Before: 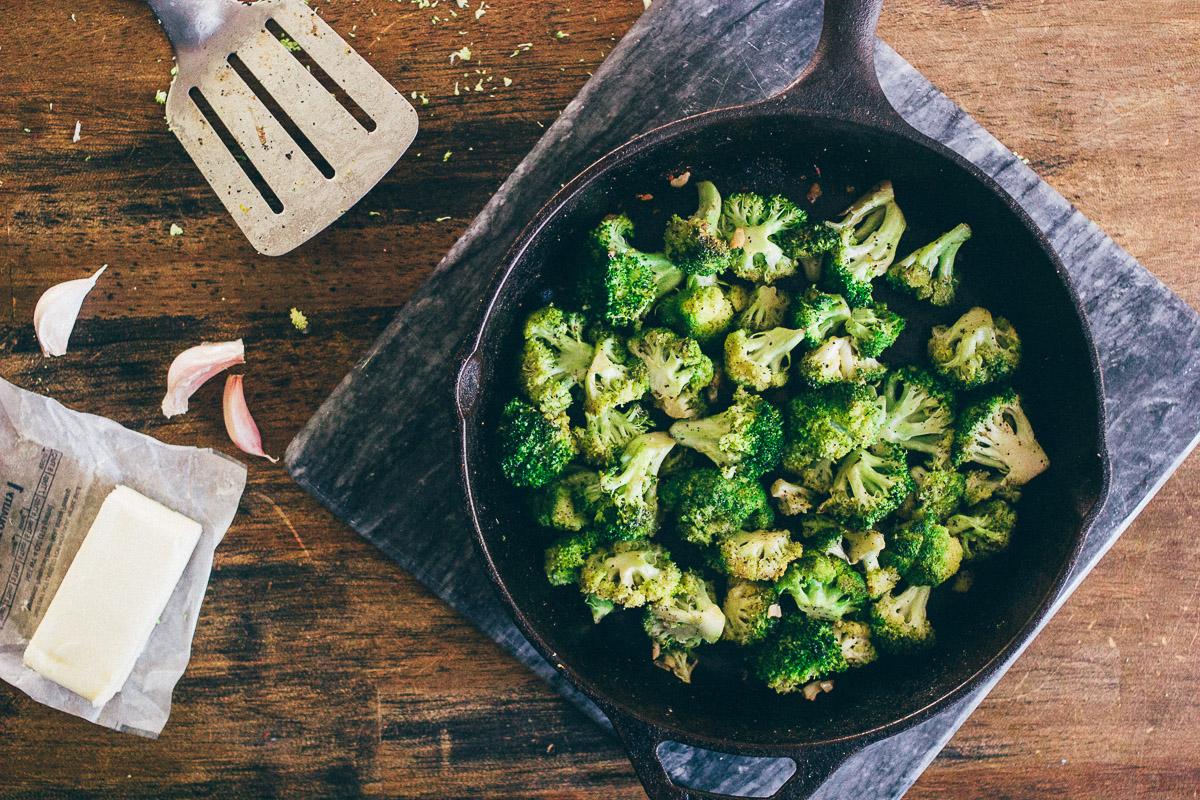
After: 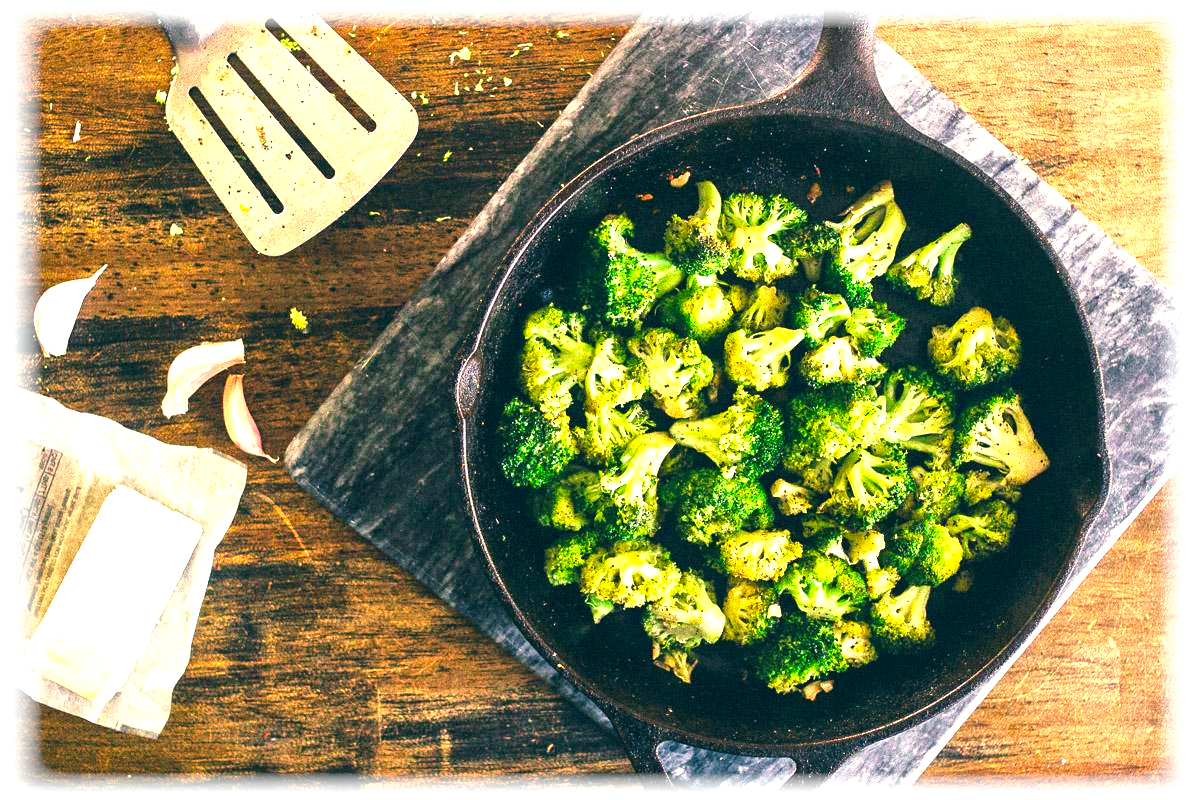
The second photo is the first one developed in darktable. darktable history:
grain: coarseness 7.08 ISO, strength 21.67%, mid-tones bias 59.58%
color balance rgb: linear chroma grading › global chroma 3.45%, perceptual saturation grading › global saturation 11.24%, perceptual brilliance grading › global brilliance 3.04%, global vibrance 2.8%
local contrast: mode bilateral grid, contrast 25, coarseness 60, detail 151%, midtone range 0.2
exposure: exposure 1 EV, compensate highlight preservation false
levels: levels [0, 0.498, 1]
shadows and highlights: radius 93.07, shadows -14.46, white point adjustment 0.23, highlights 31.48, compress 48.23%, highlights color adjustment 52.79%, soften with gaussian
vignetting: fall-off start 93%, fall-off radius 5%, brightness 1, saturation -0.49, automatic ratio true, width/height ratio 1.332, shape 0.04, unbound false
color correction: highlights a* 2.72, highlights b* 22.8
